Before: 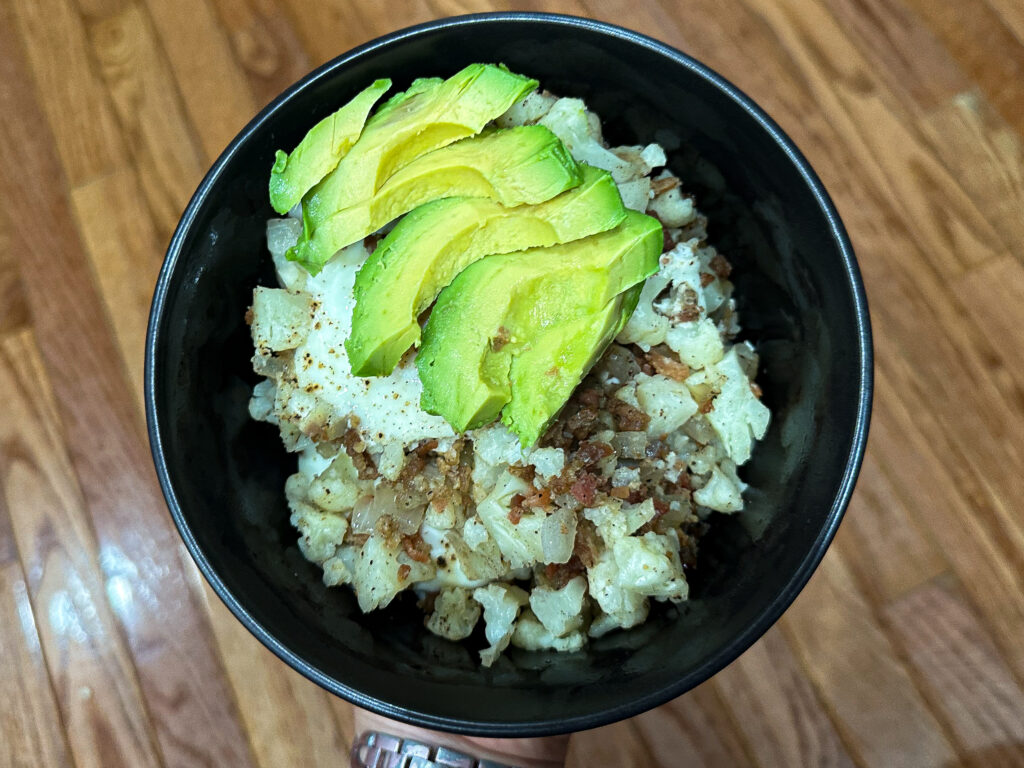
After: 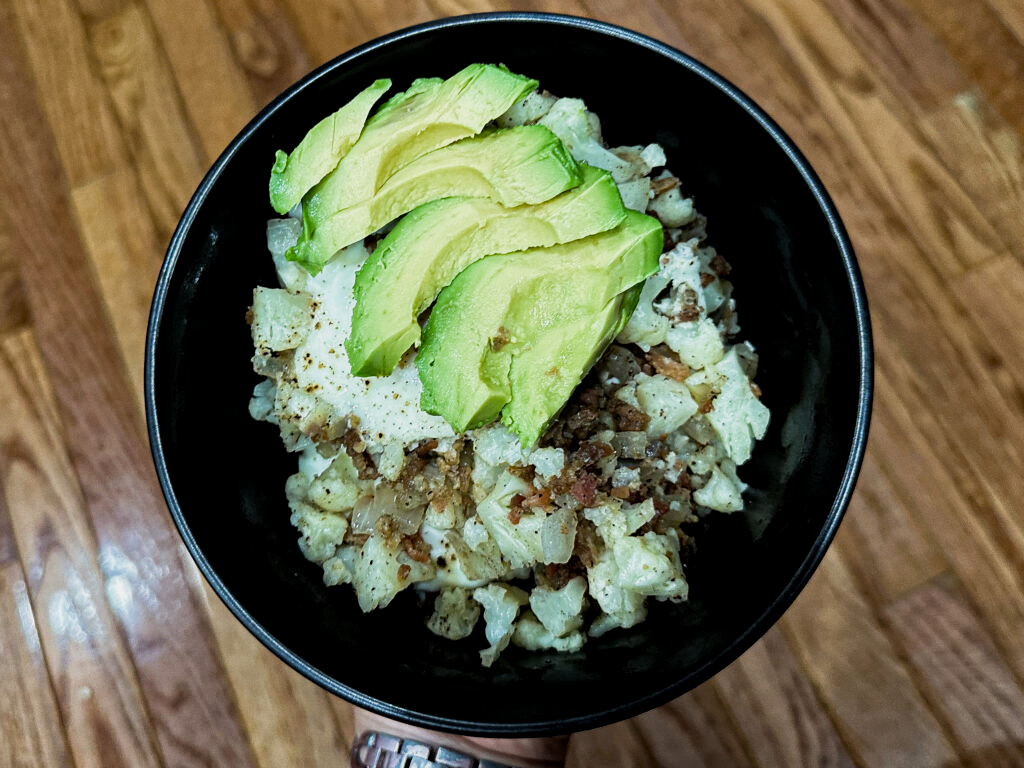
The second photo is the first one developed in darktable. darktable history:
filmic rgb: middle gray luminance 21.73%, black relative exposure -14 EV, white relative exposure 2.96 EV, threshold 6 EV, target black luminance 0%, hardness 8.81, latitude 59.69%, contrast 1.208, highlights saturation mix 5%, shadows ↔ highlights balance 41.6%, add noise in highlights 0, color science v3 (2019), use custom middle-gray values true, iterations of high-quality reconstruction 0, contrast in highlights soft, enable highlight reconstruction true
color zones: curves: ch0 [(0, 0.5) (0.143, 0.5) (0.286, 0.5) (0.429, 0.5) (0.571, 0.5) (0.714, 0.476) (0.857, 0.5) (1, 0.5)]; ch2 [(0, 0.5) (0.143, 0.5) (0.286, 0.5) (0.429, 0.5) (0.571, 0.5) (0.714, 0.487) (0.857, 0.5) (1, 0.5)]
haze removal: compatibility mode true, adaptive false
local contrast: highlights 100%, shadows 100%, detail 120%, midtone range 0.2
